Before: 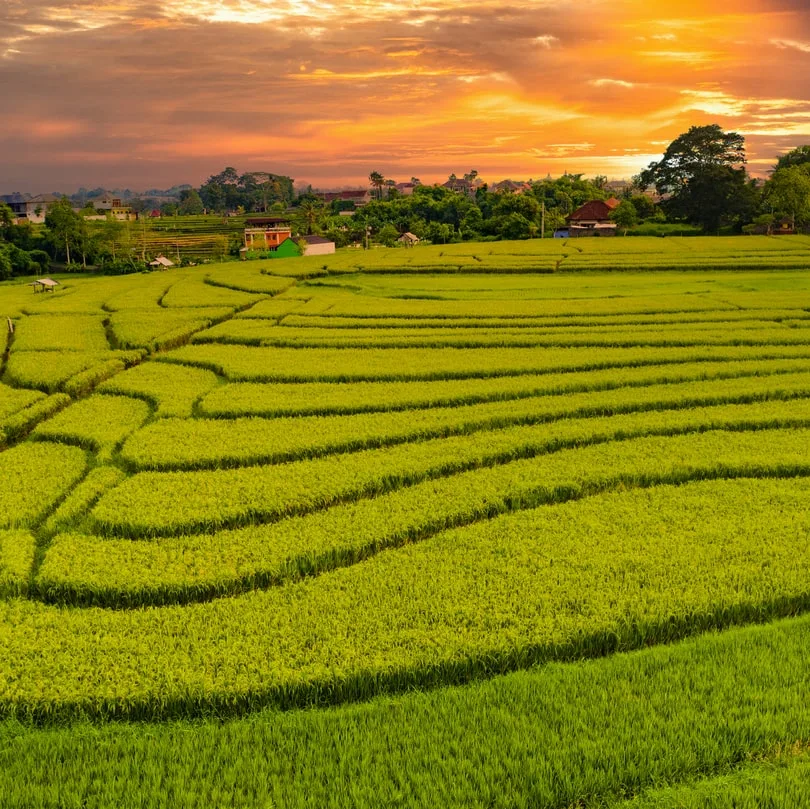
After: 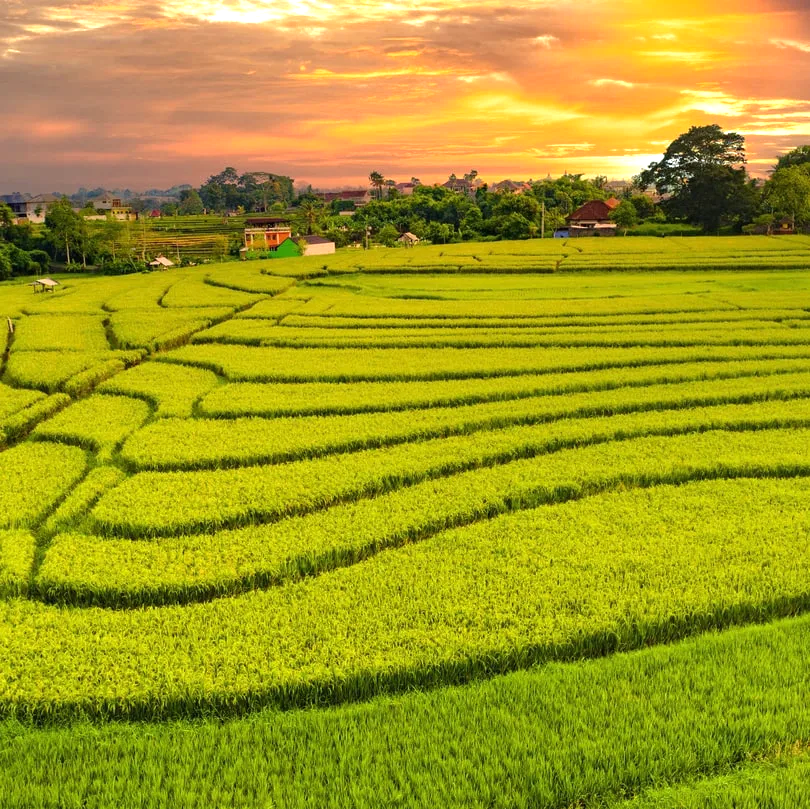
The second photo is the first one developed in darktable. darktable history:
exposure: black level correction 0, exposure 0.6 EV, compensate highlight preservation false
white balance: red 0.978, blue 0.999
